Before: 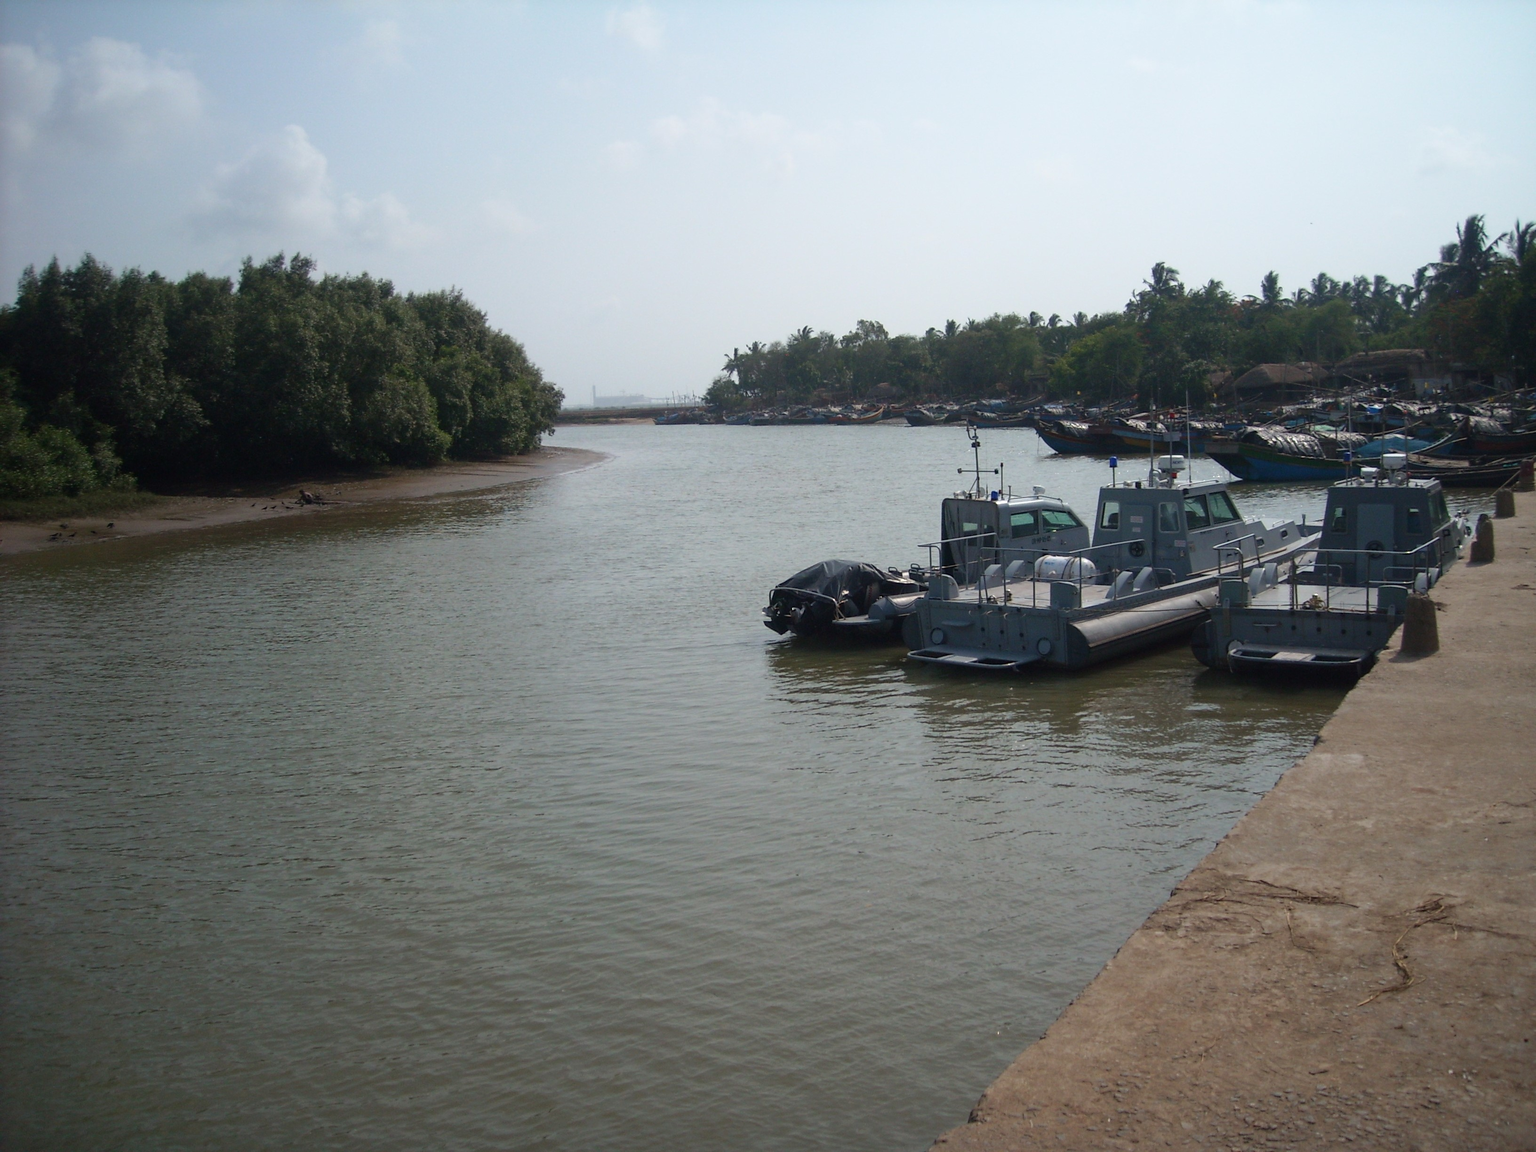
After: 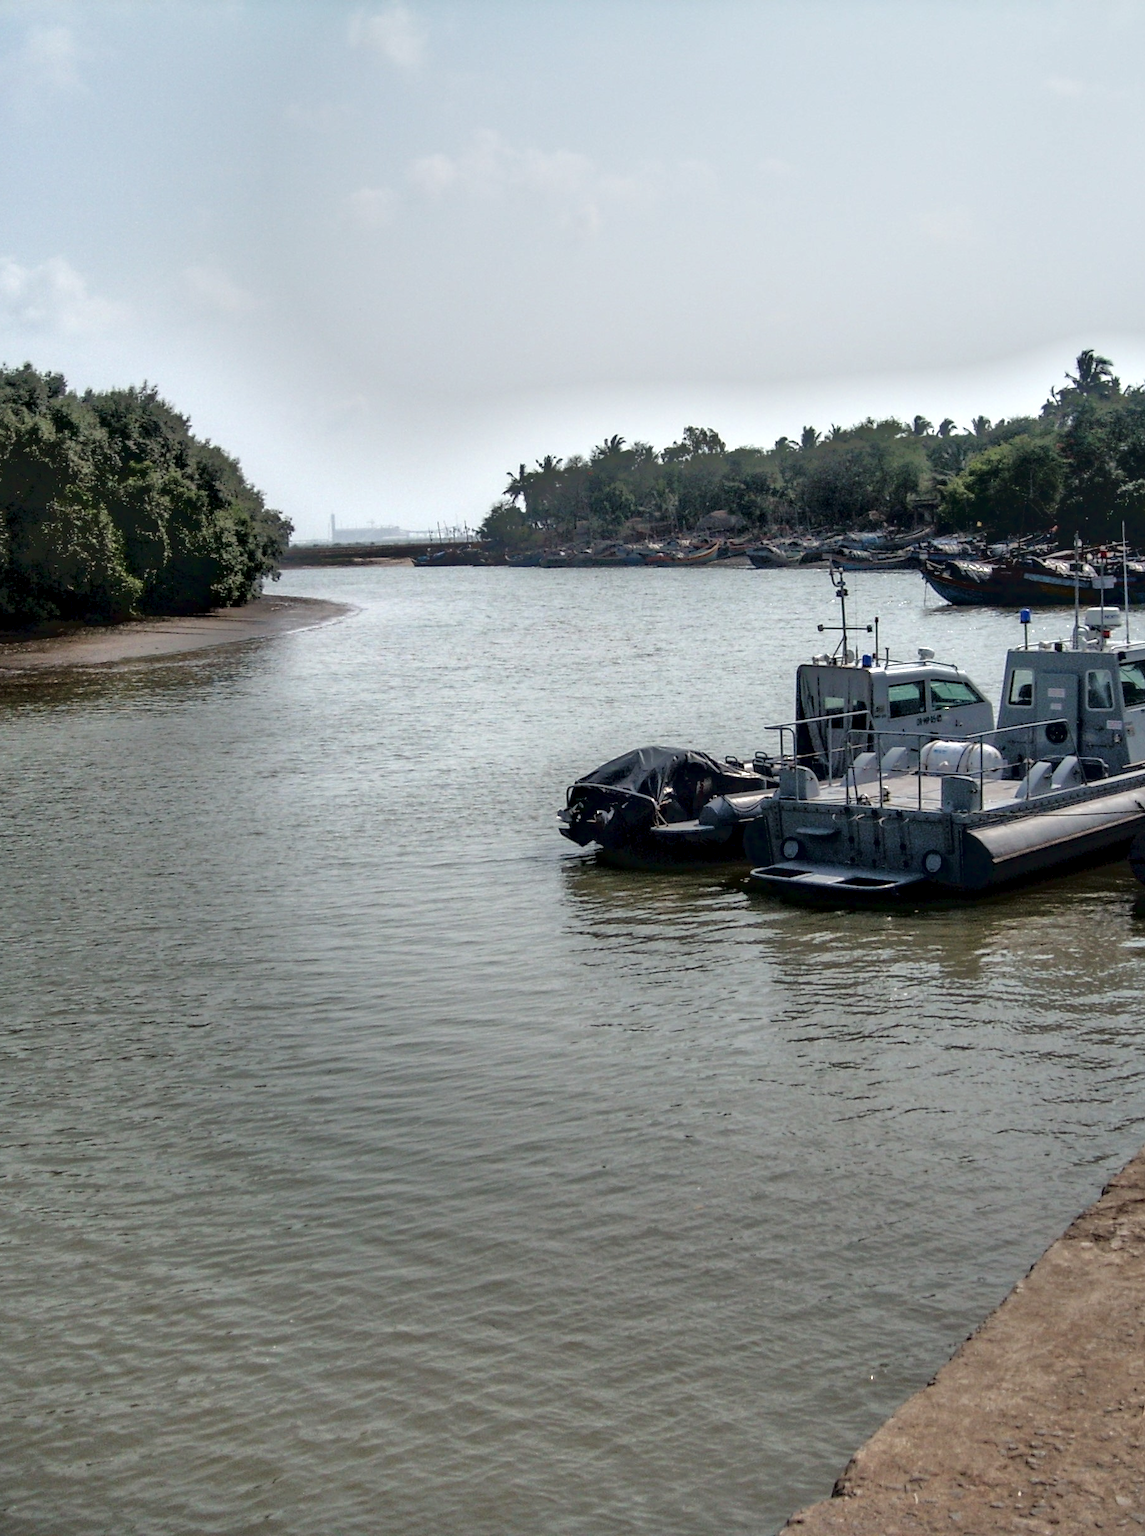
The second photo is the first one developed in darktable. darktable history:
tone equalizer: -7 EV -0.648 EV, -6 EV 0.998 EV, -5 EV -0.436 EV, -4 EV 0.432 EV, -3 EV 0.429 EV, -2 EV 0.155 EV, -1 EV -0.136 EV, +0 EV -0.381 EV, mask exposure compensation -0.488 EV
local contrast: highlights 63%, shadows 54%, detail 168%, midtone range 0.518
color correction: highlights b* 0.019, saturation 0.977
exposure: black level correction 0, exposure 0.199 EV, compensate exposure bias true, compensate highlight preservation false
crop and rotate: left 22.453%, right 21.584%
